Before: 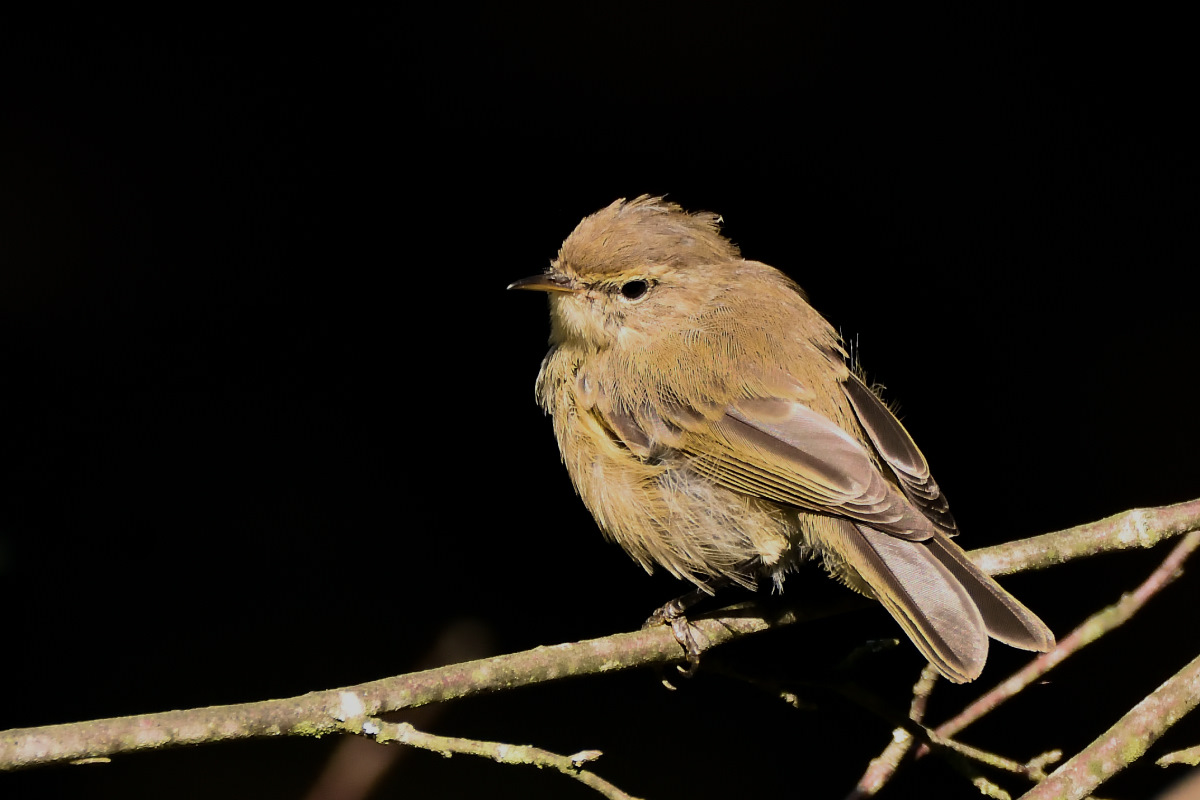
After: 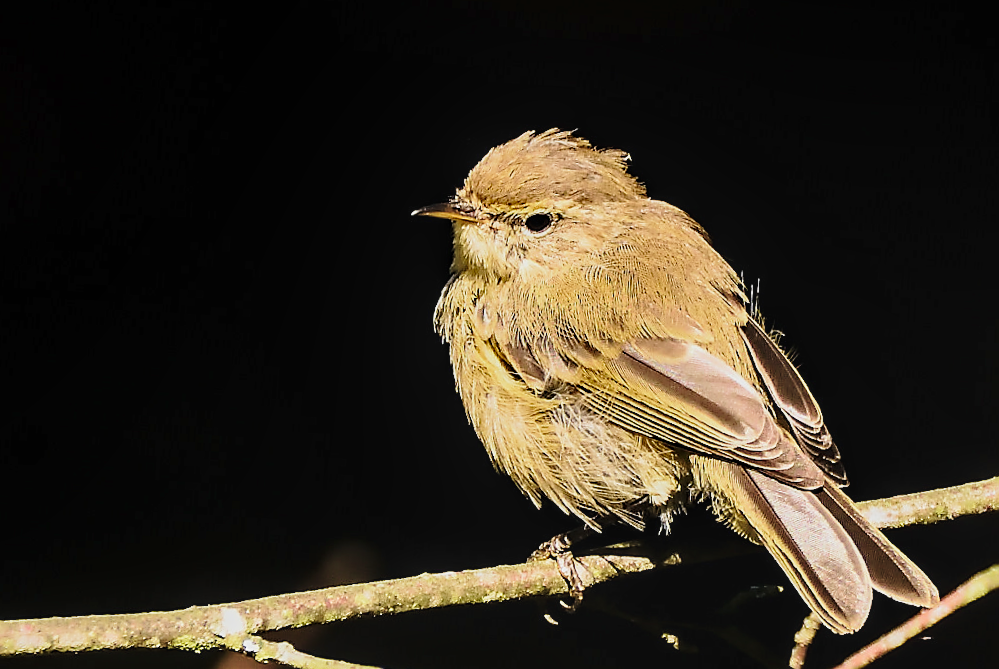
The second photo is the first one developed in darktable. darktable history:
base curve: curves: ch0 [(0, 0) (0.028, 0.03) (0.121, 0.232) (0.46, 0.748) (0.859, 0.968) (1, 1)], preserve colors none
sharpen: radius 1.416, amount 1.267, threshold 0.794
local contrast: on, module defaults
velvia: on, module defaults
crop and rotate: angle -3.2°, left 5.133%, top 5.23%, right 4.73%, bottom 4.204%
shadows and highlights: shadows 32.26, highlights -31.95, soften with gaussian
tone equalizer: mask exposure compensation -0.494 EV
